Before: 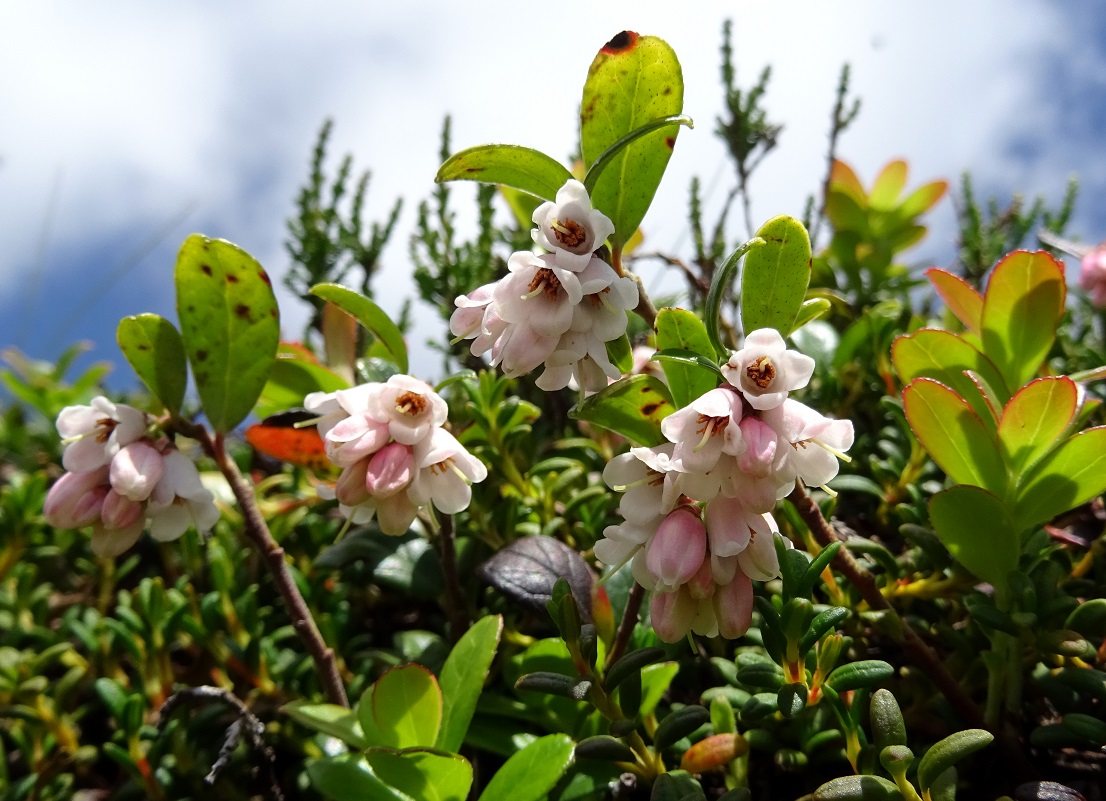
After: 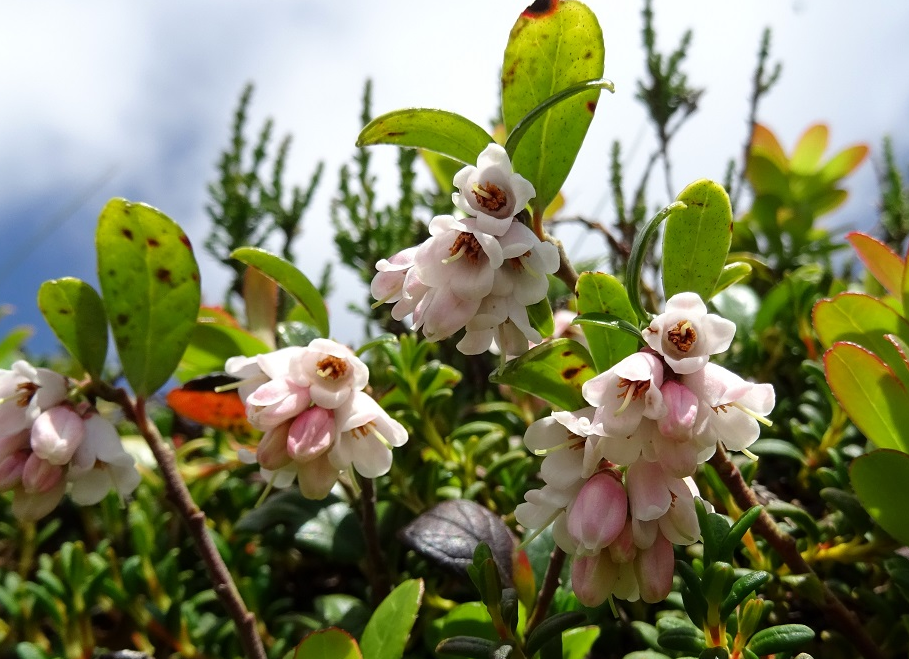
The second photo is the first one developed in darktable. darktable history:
crop and rotate: left 7.214%, top 4.615%, right 10.57%, bottom 13.031%
